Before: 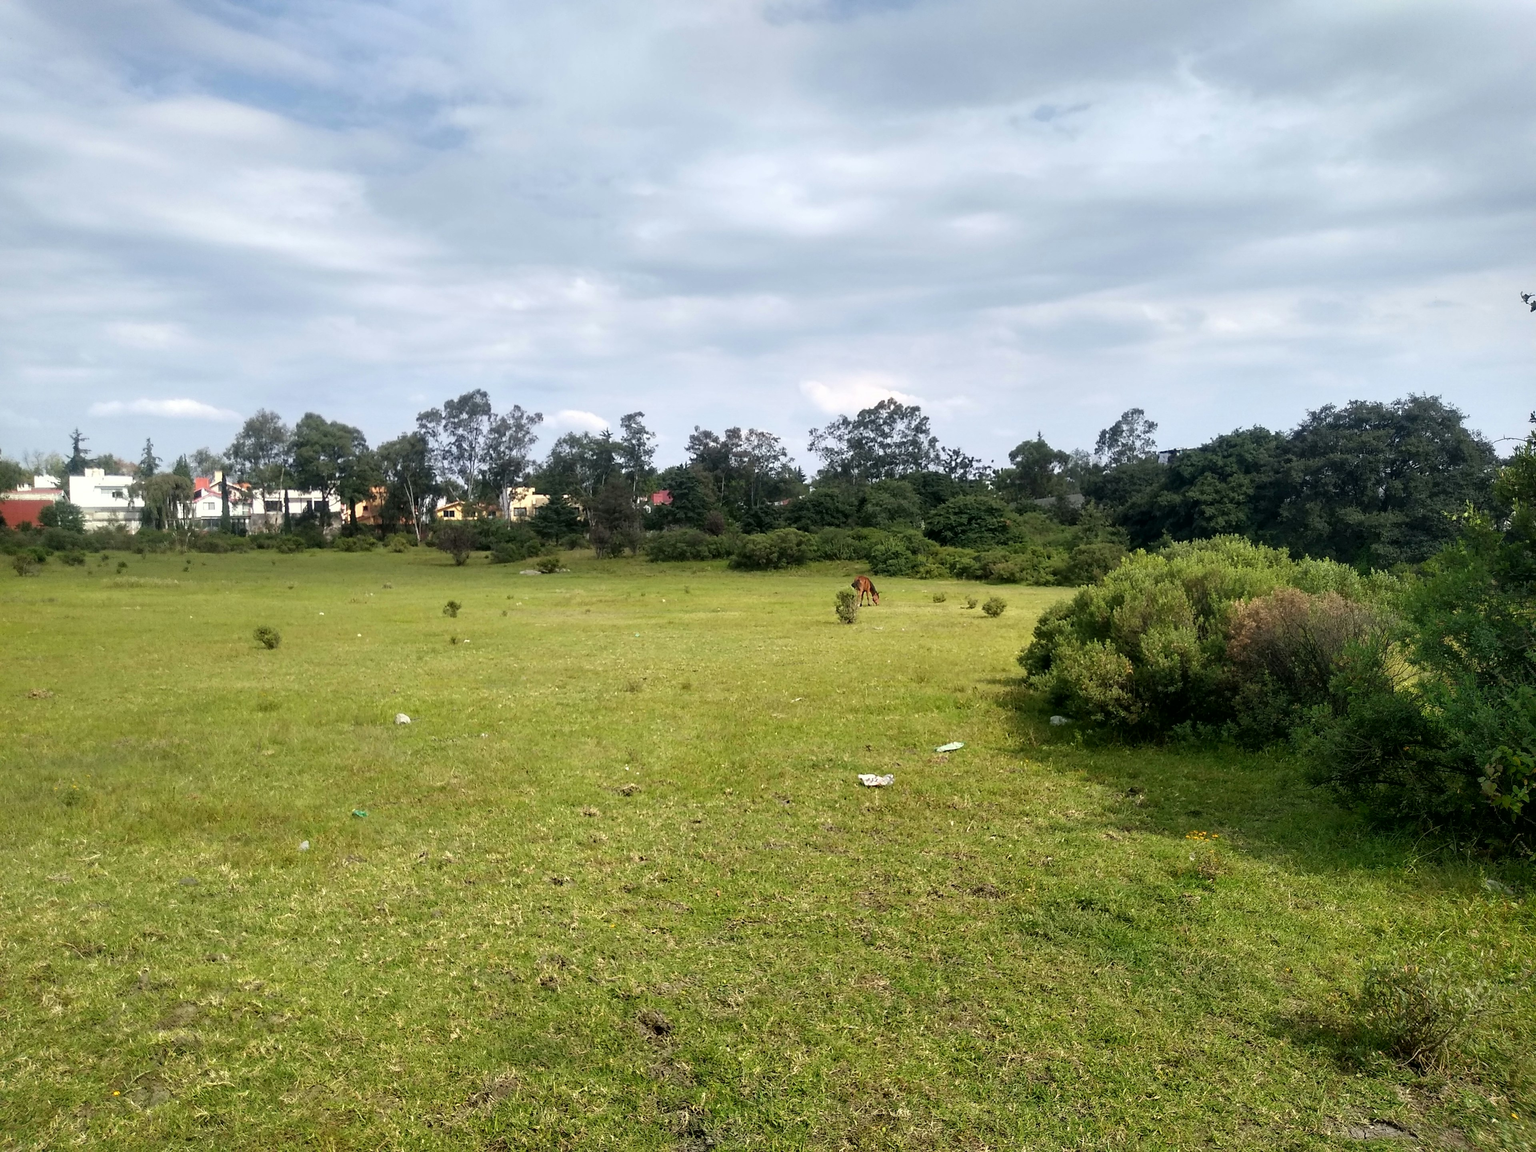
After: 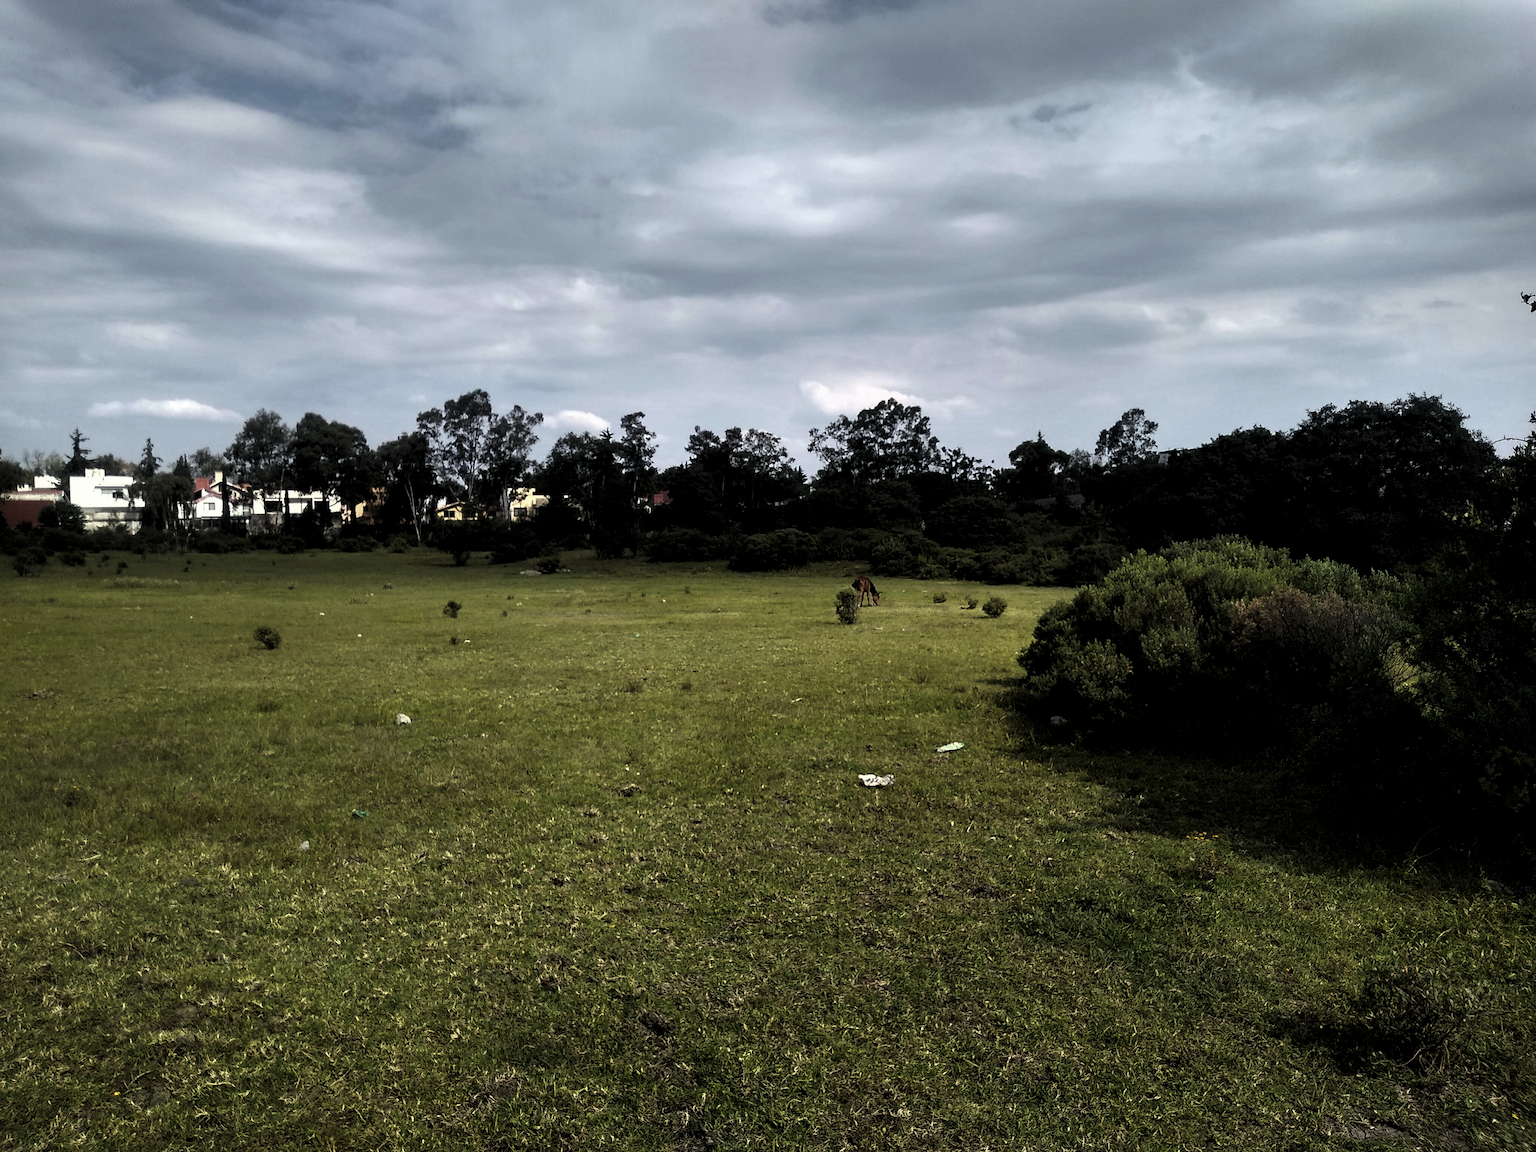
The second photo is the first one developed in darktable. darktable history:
levels: mode automatic, black 8.58%, gray 59.42%, levels [0, 0.445, 1]
